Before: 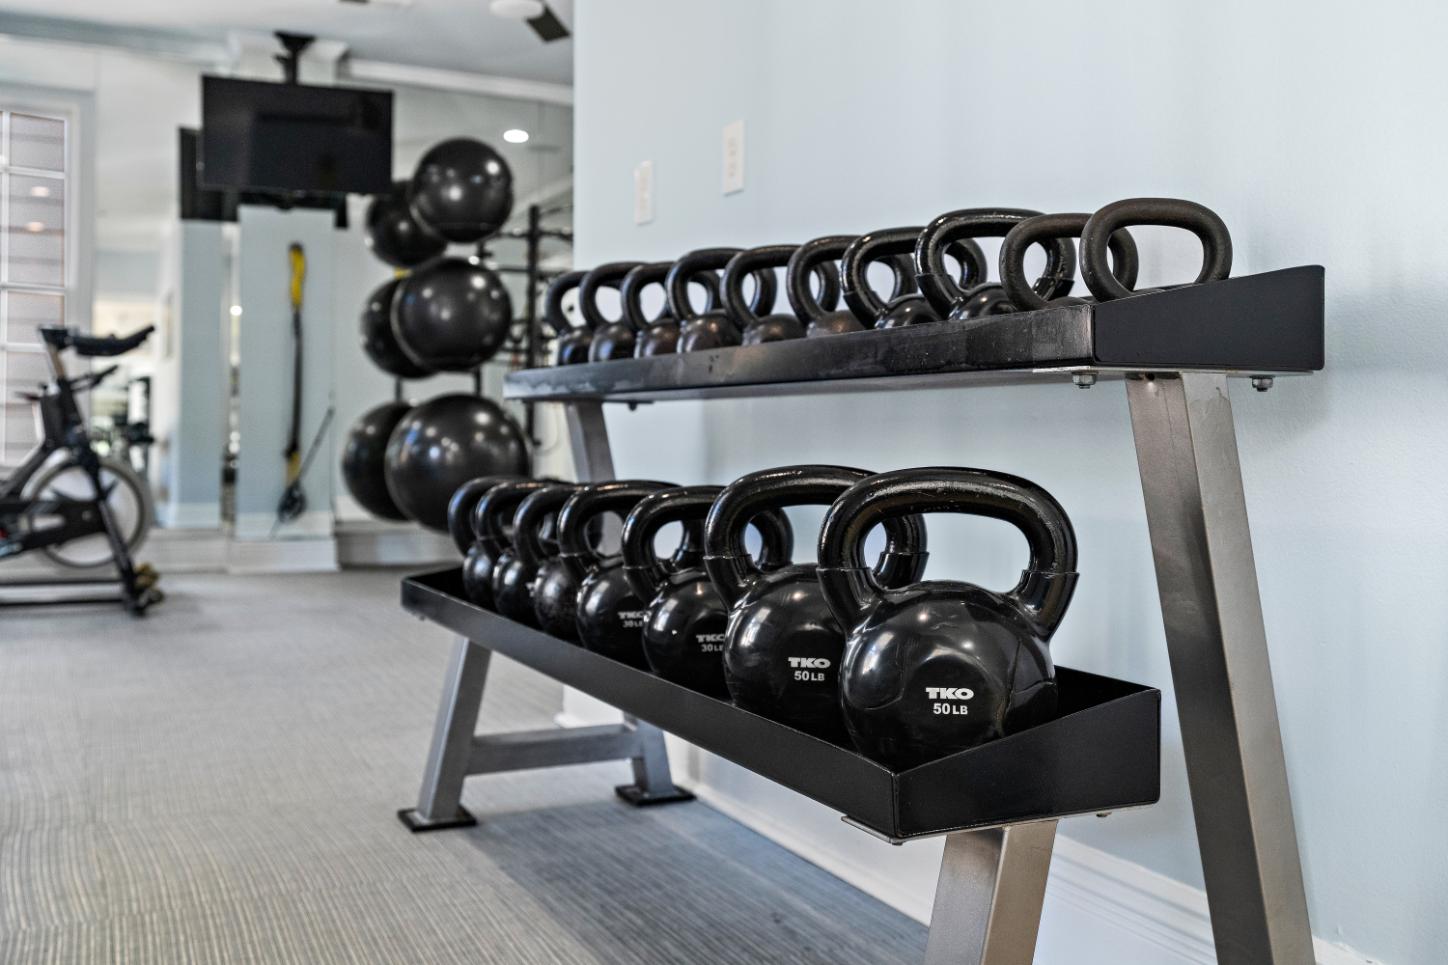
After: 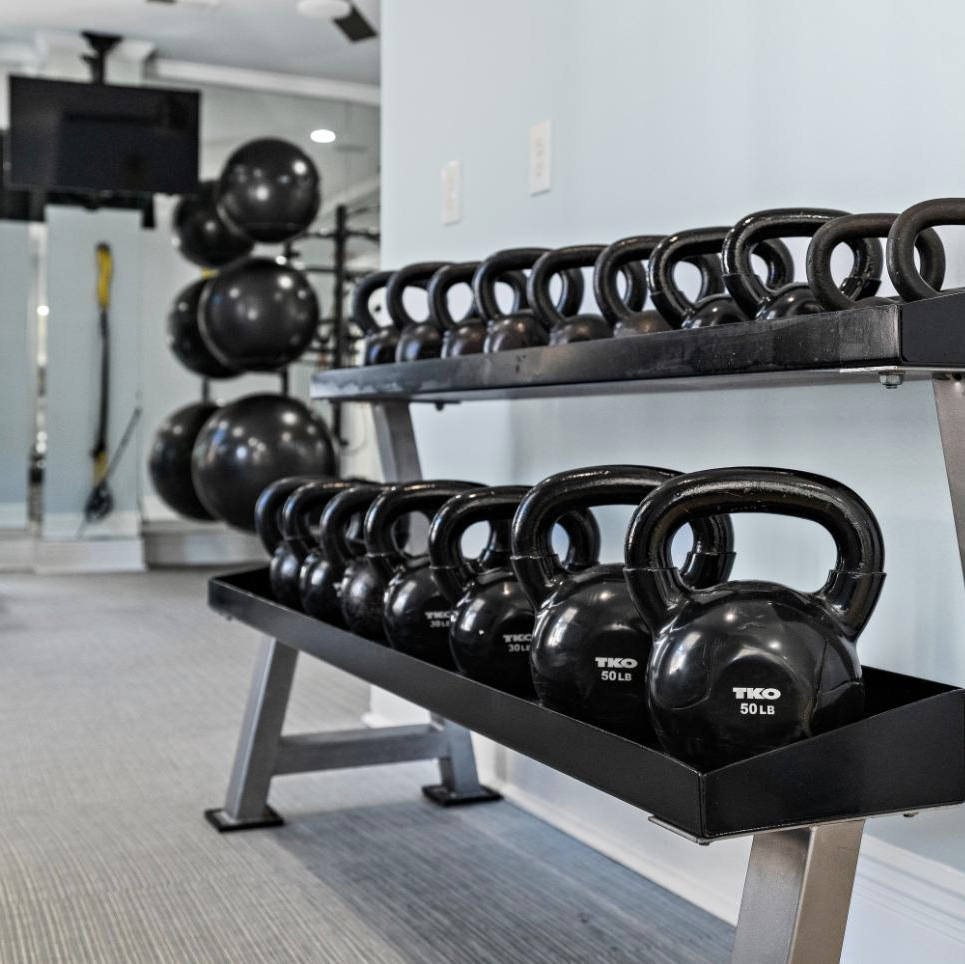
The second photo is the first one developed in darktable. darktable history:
color contrast: green-magenta contrast 0.84, blue-yellow contrast 0.86
crop and rotate: left 13.342%, right 19.991%
